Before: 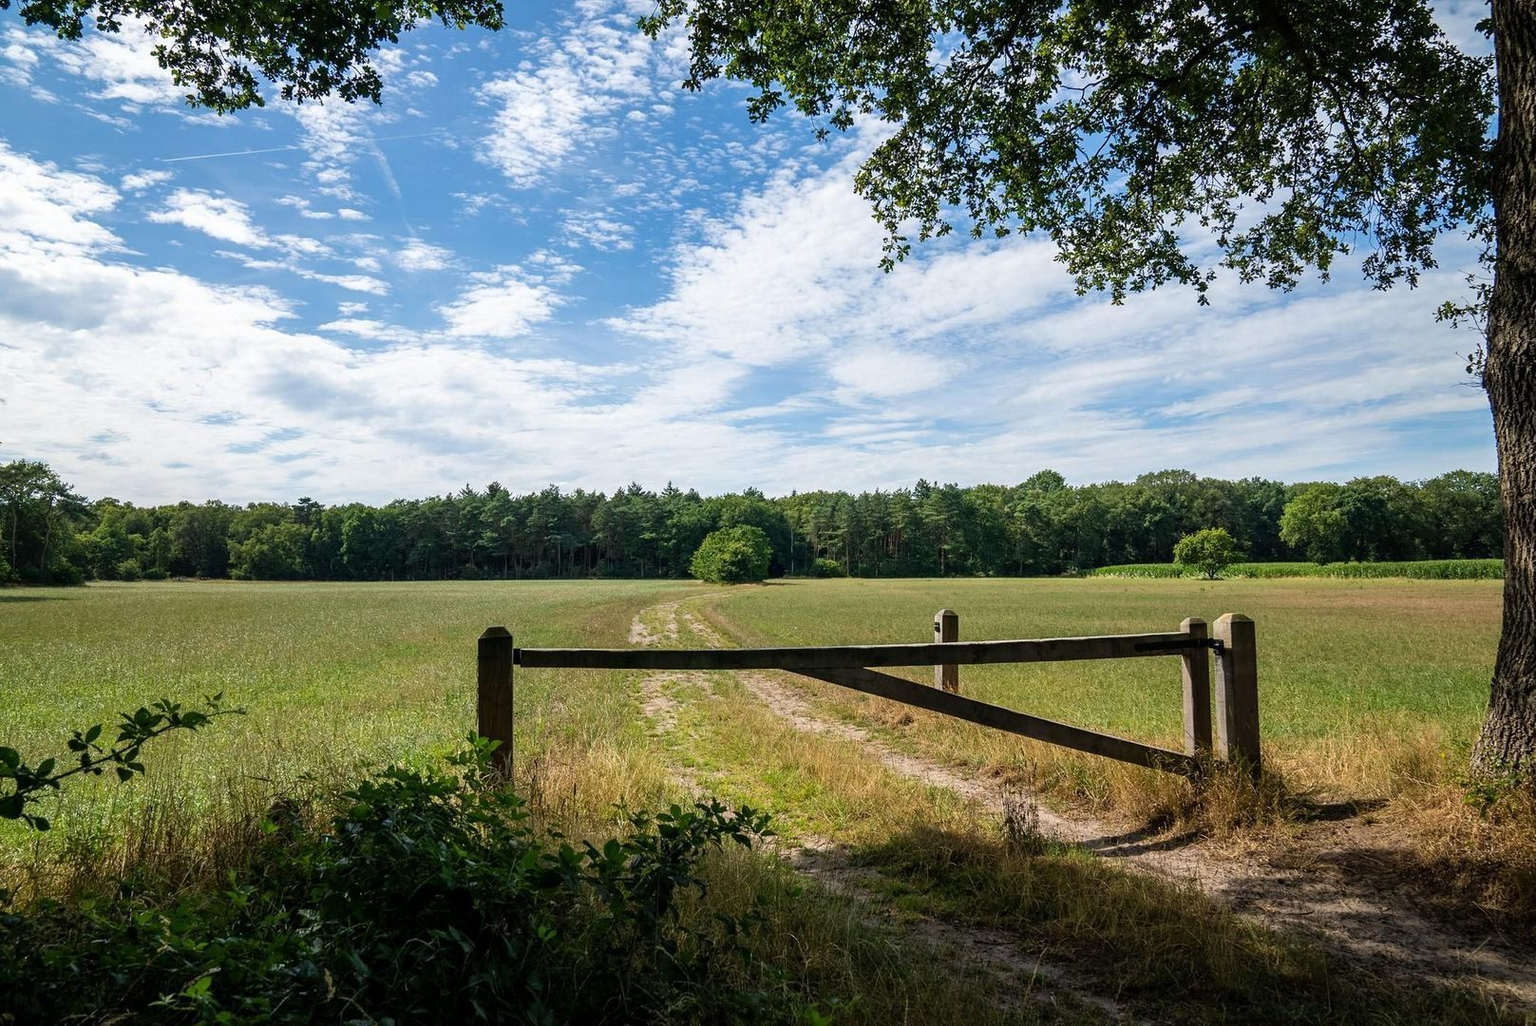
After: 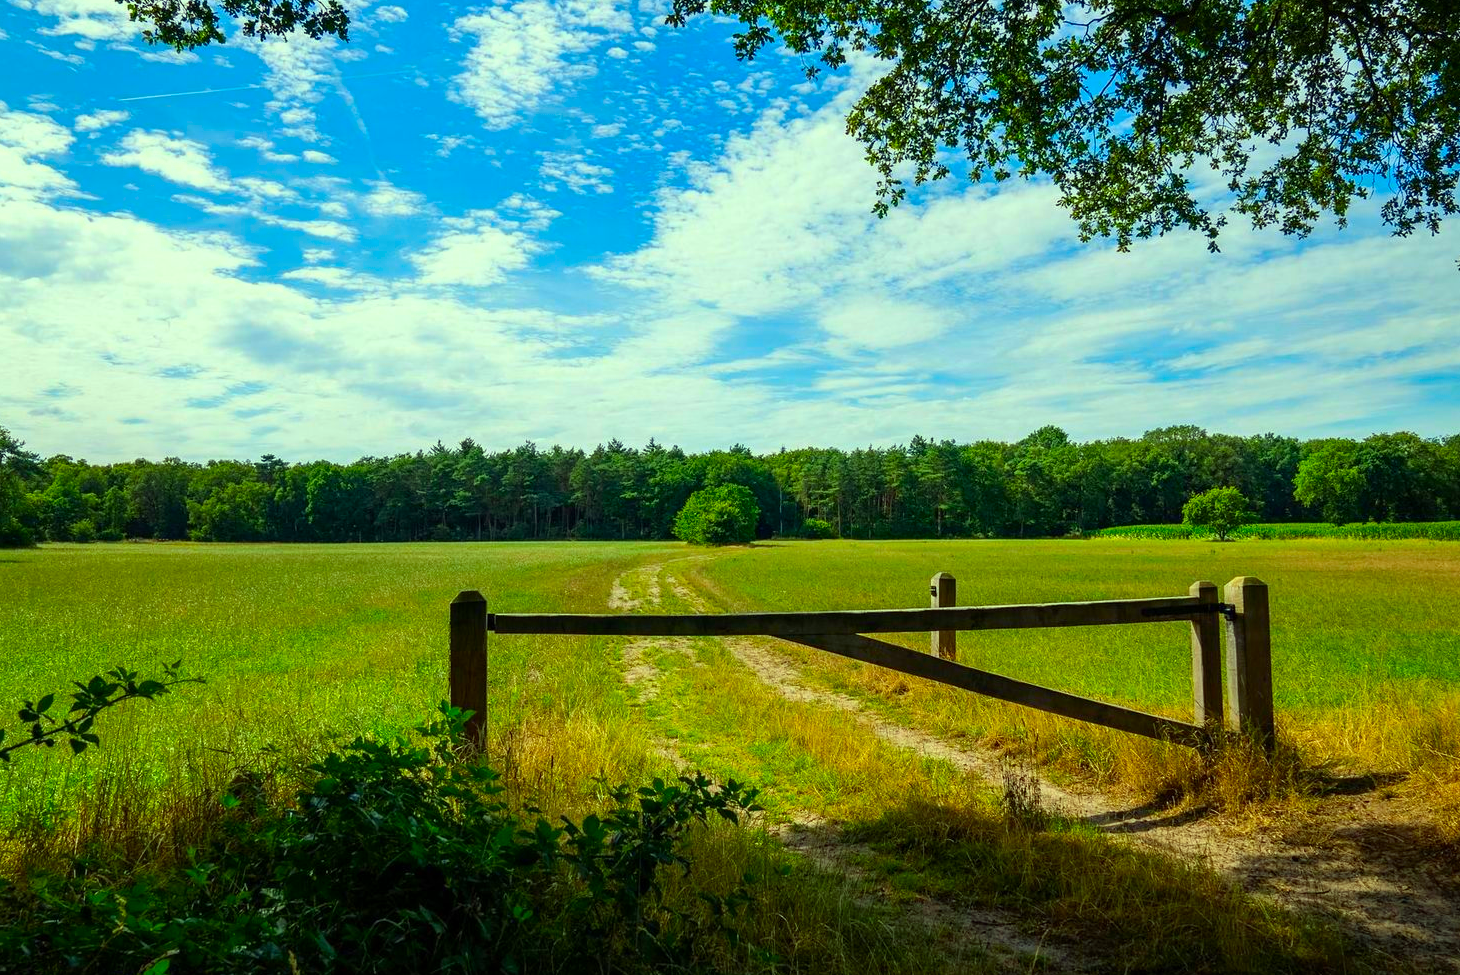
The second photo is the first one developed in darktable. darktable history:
crop: left 3.305%, top 6.436%, right 6.389%, bottom 3.258%
color correction: highlights a* -10.77, highlights b* 9.8, saturation 1.72
